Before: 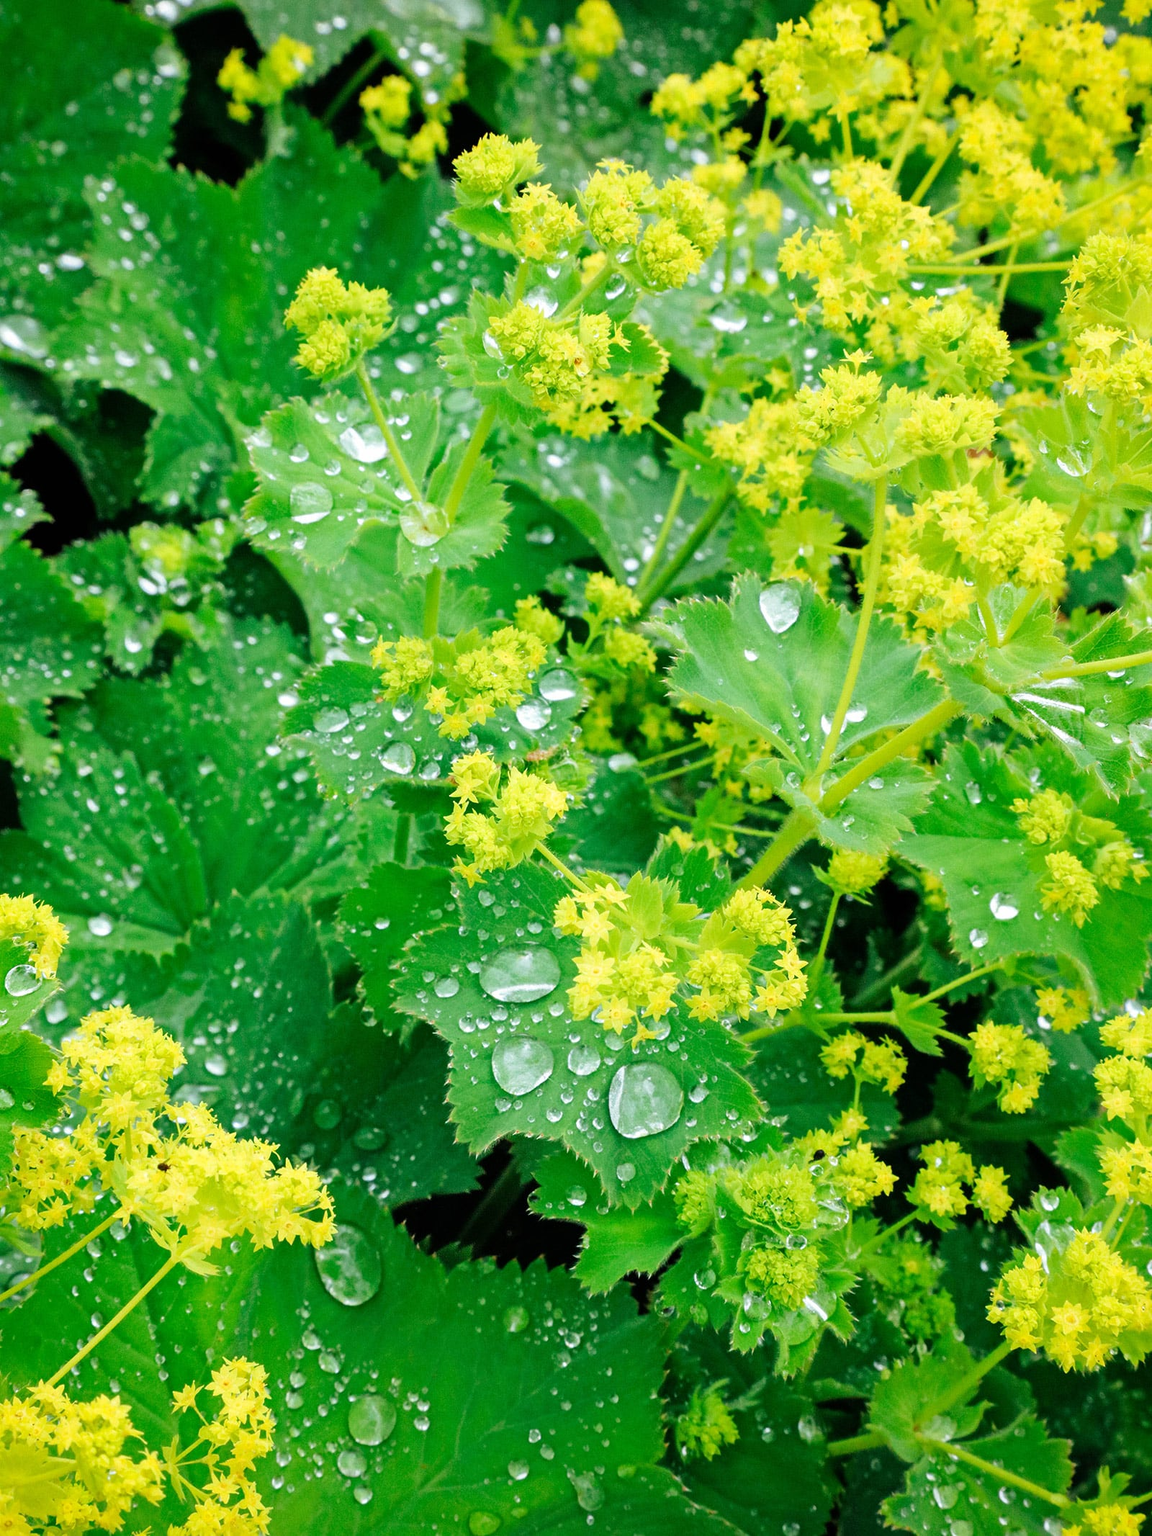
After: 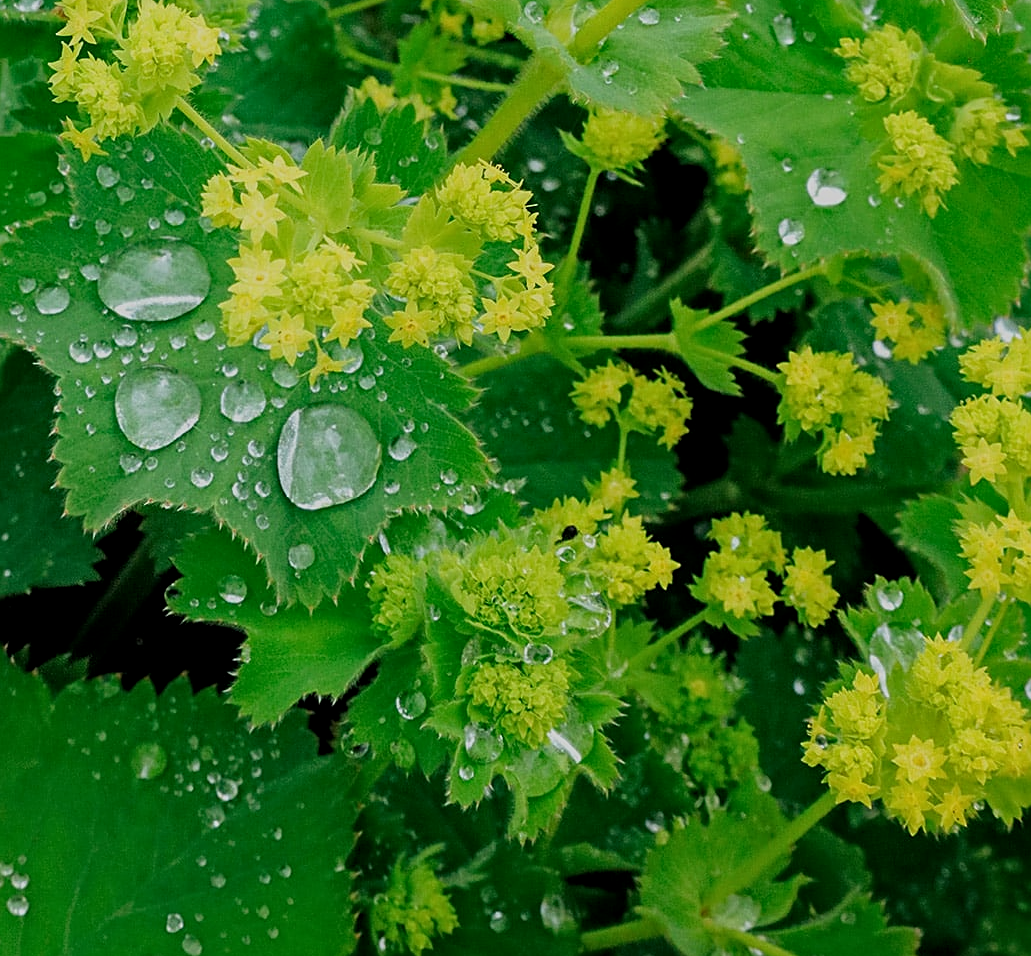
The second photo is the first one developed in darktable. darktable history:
exposure: black level correction 0, exposure -0.766 EV, compensate highlight preservation false
local contrast: highlights 100%, shadows 100%, detail 120%, midtone range 0.2
sharpen: on, module defaults
crop and rotate: left 35.509%, top 50.238%, bottom 4.934%
